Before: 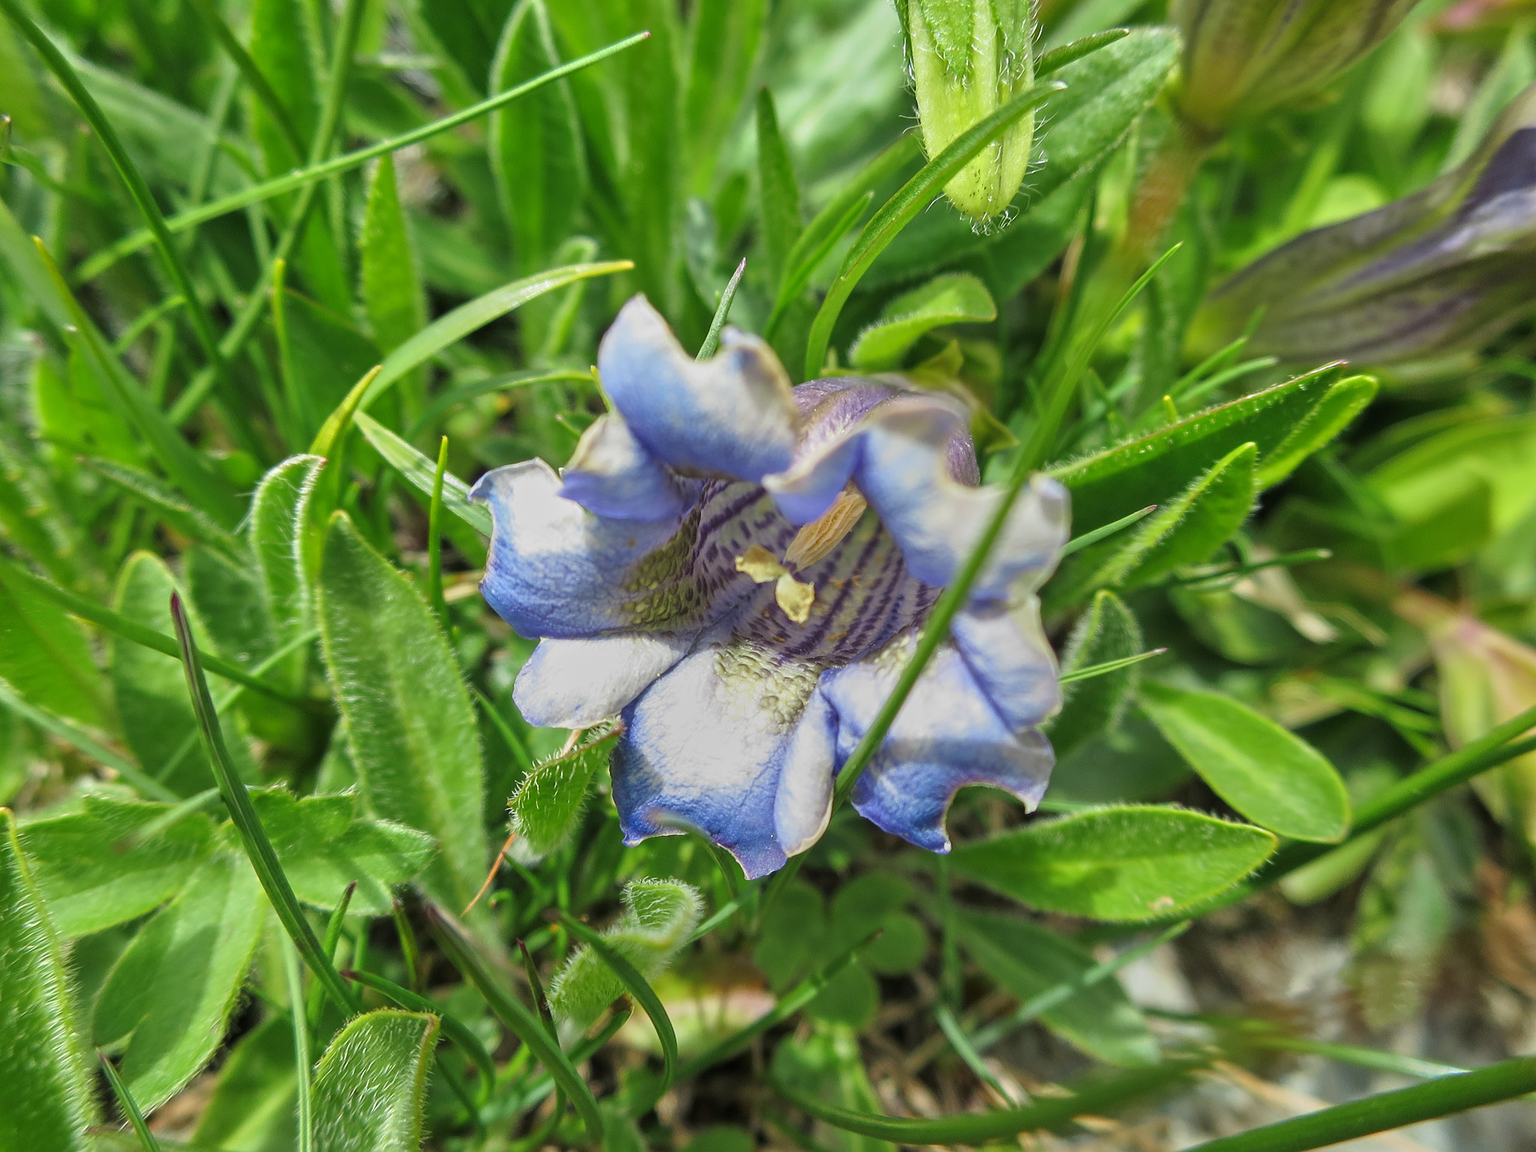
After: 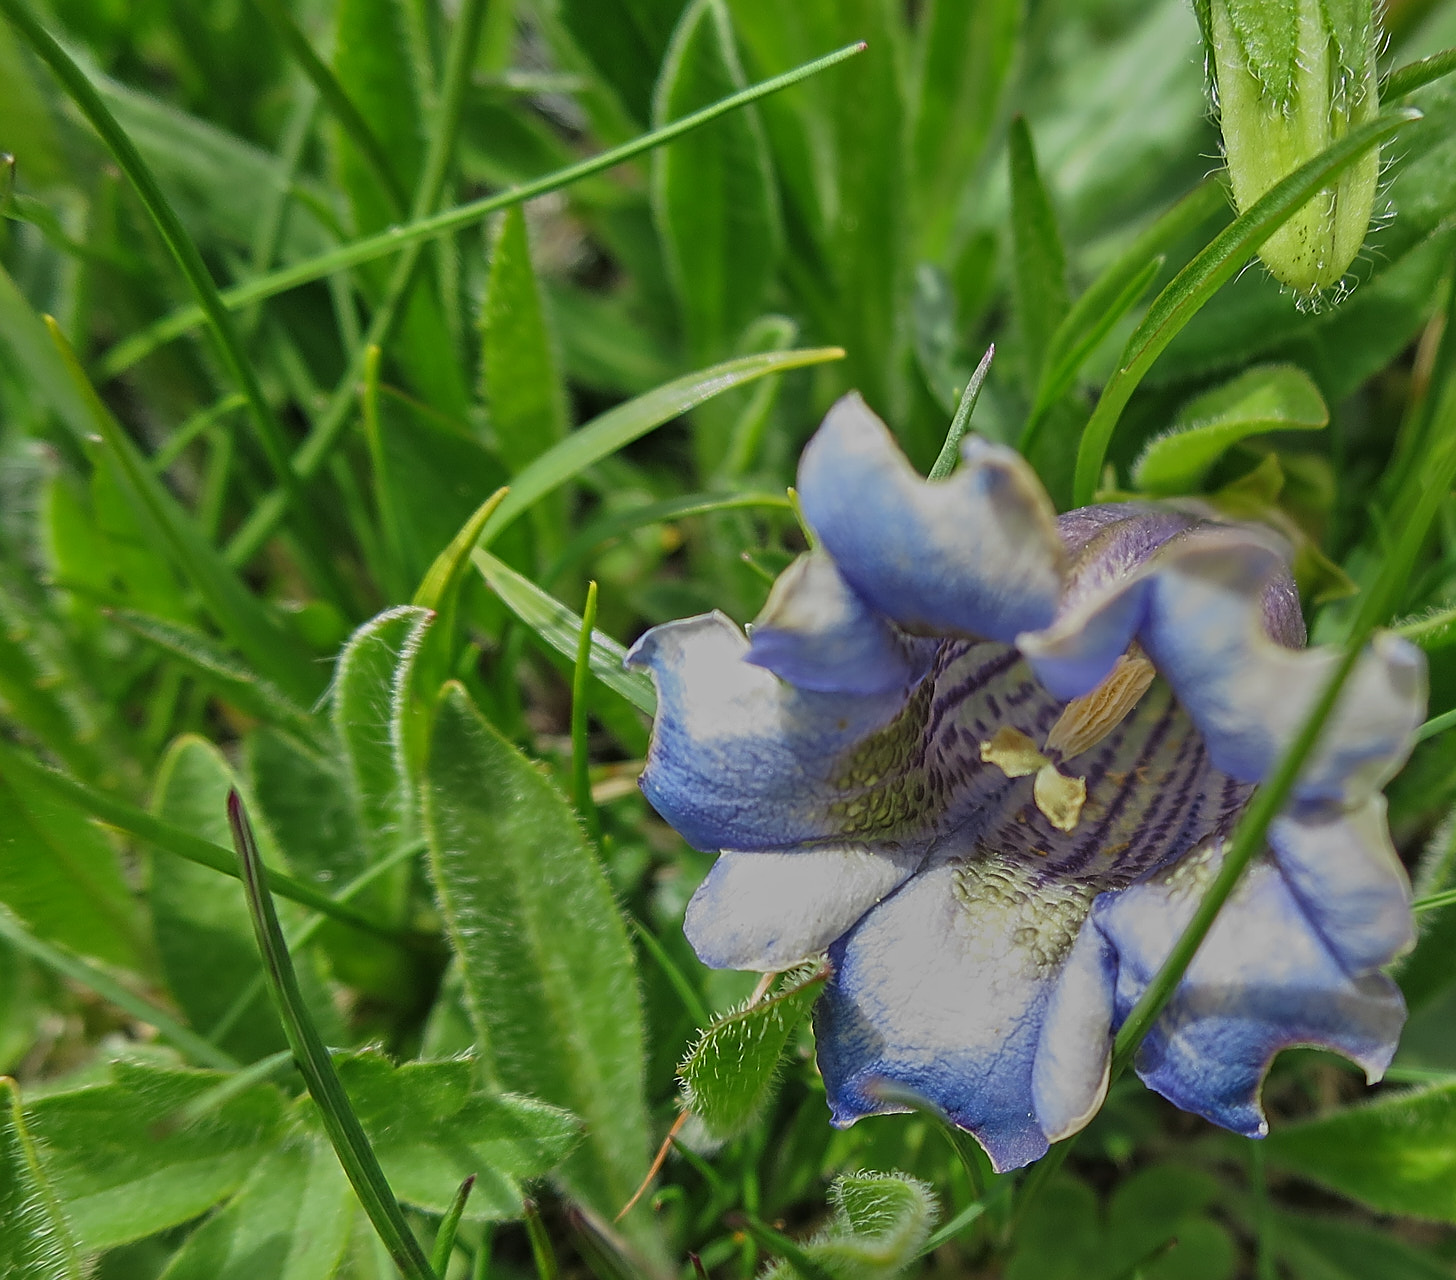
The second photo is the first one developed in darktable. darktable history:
exposure: exposure -0.582 EV, compensate highlight preservation false
sharpen: on, module defaults
crop: right 28.885%, bottom 16.626%
